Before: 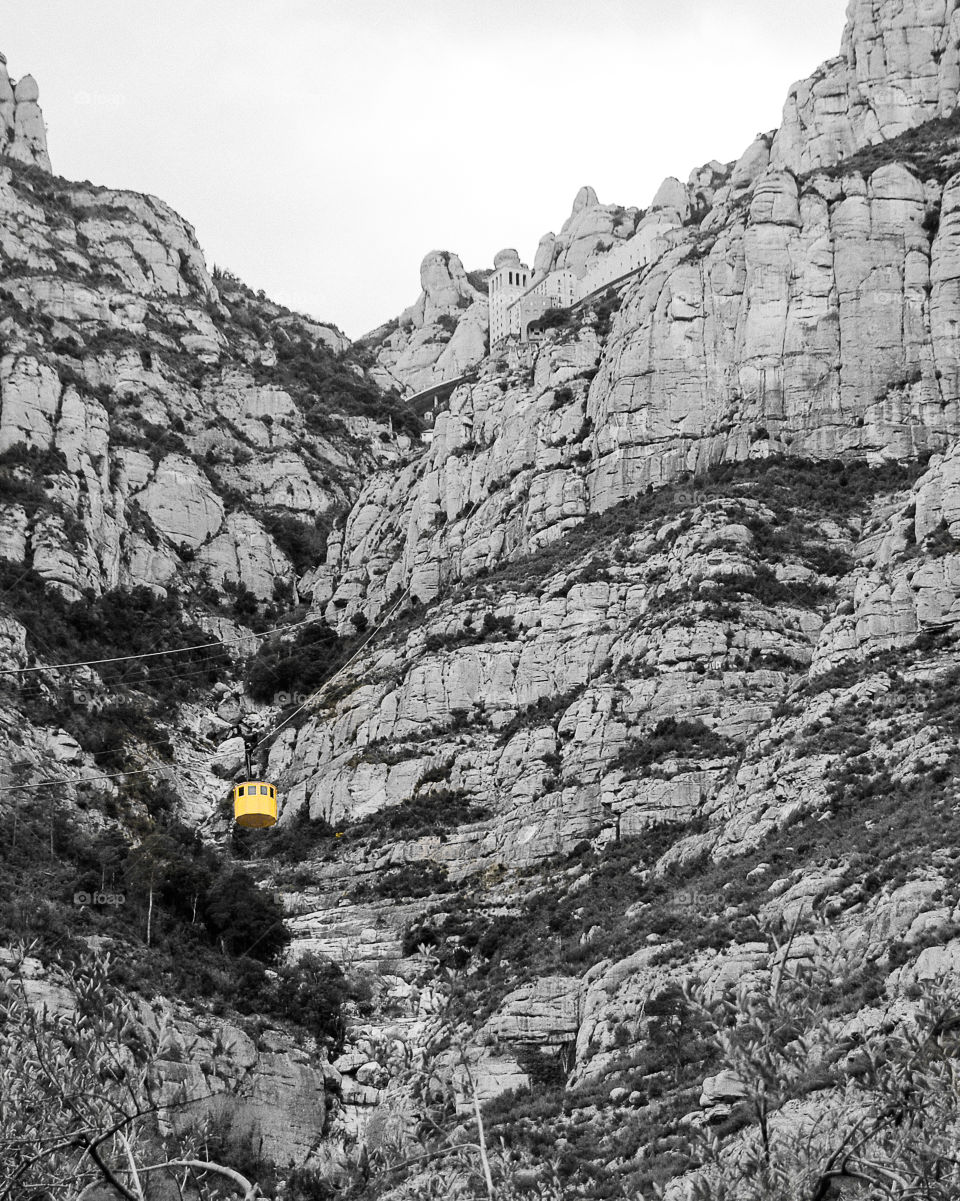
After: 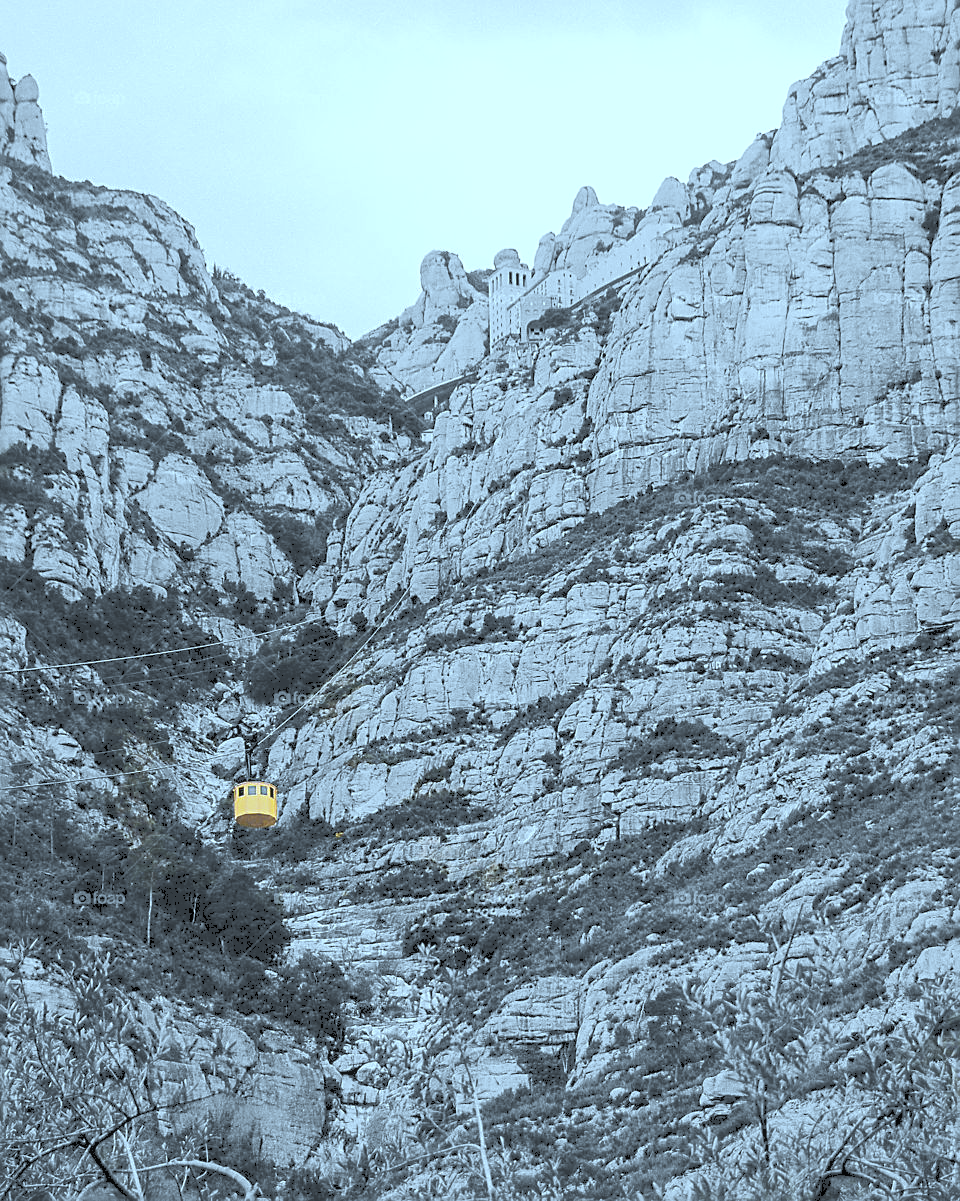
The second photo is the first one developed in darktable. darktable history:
sharpen: on, module defaults
local contrast: detail 110%
color correction: highlights a* -9.65, highlights b* -20.92
tone curve: curves: ch0 [(0, 0) (0.003, 0.238) (0.011, 0.238) (0.025, 0.242) (0.044, 0.256) (0.069, 0.277) (0.1, 0.294) (0.136, 0.315) (0.177, 0.345) (0.224, 0.379) (0.277, 0.419) (0.335, 0.463) (0.399, 0.511) (0.468, 0.566) (0.543, 0.627) (0.623, 0.687) (0.709, 0.75) (0.801, 0.824) (0.898, 0.89) (1, 1)], color space Lab, independent channels, preserve colors none
